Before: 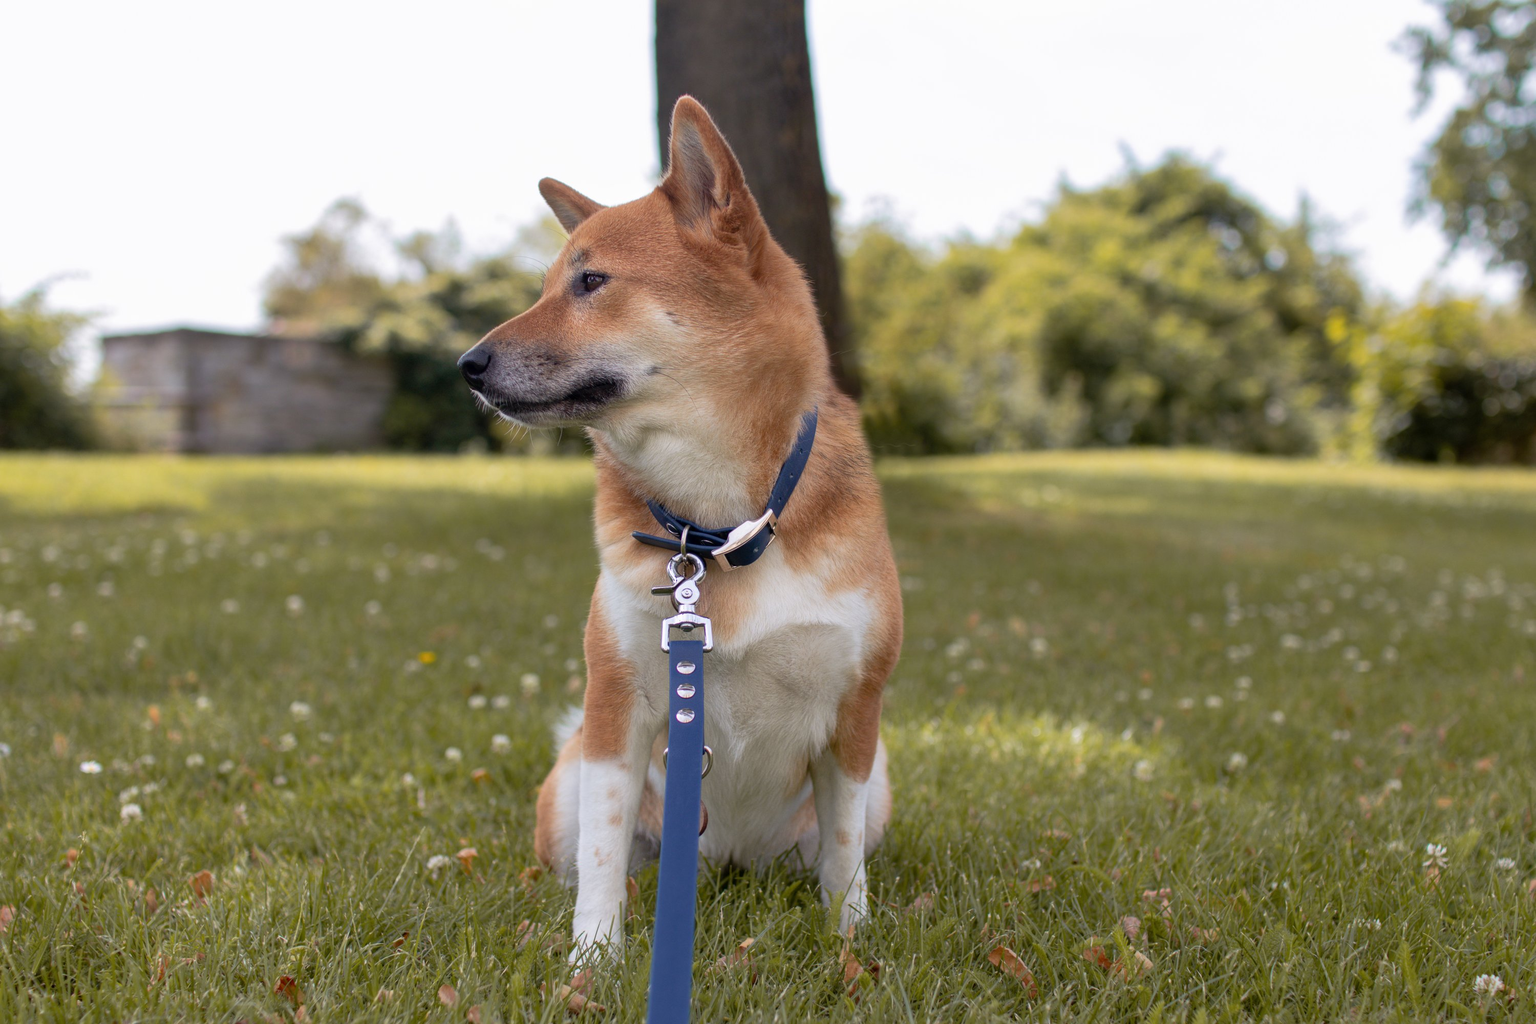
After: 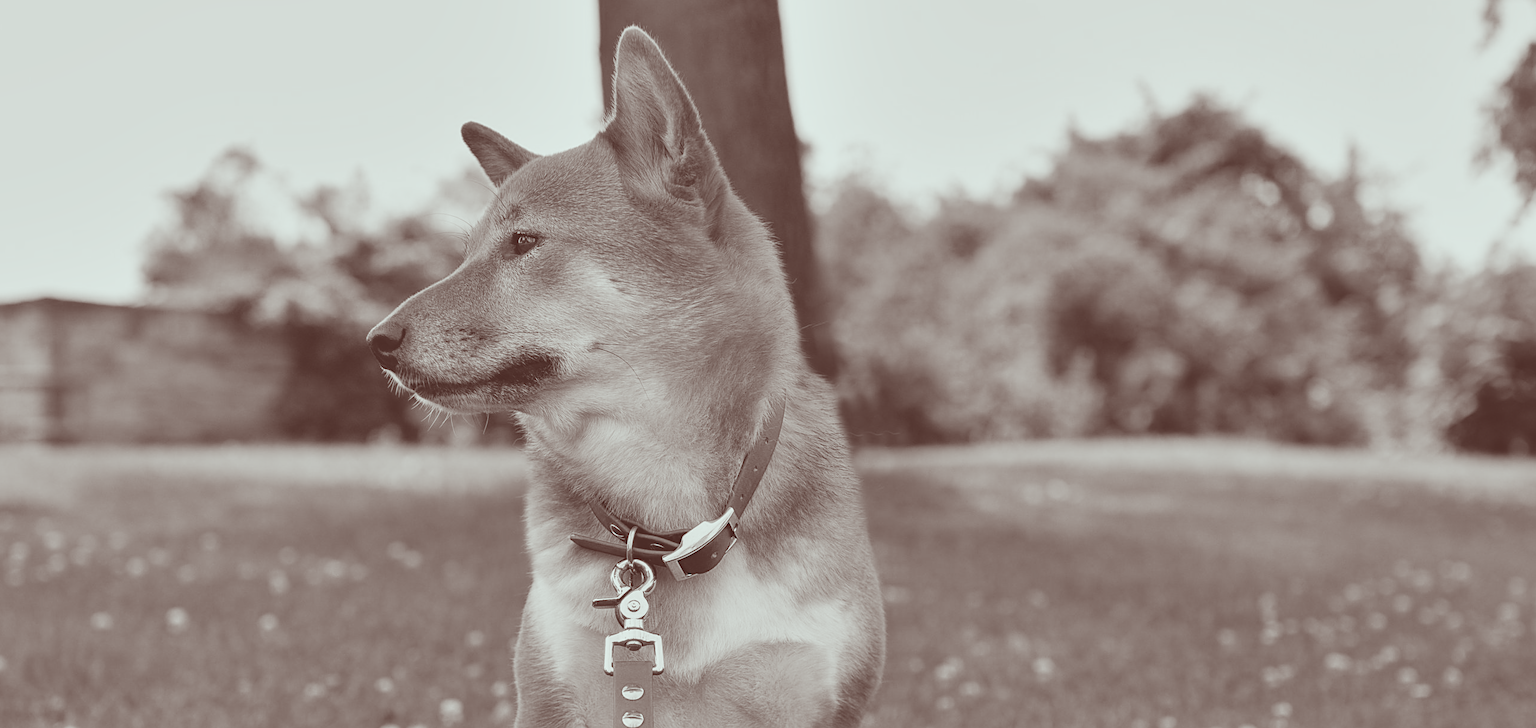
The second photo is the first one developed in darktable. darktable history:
shadows and highlights: soften with gaussian
exposure: black level correction -0.027, compensate highlight preservation false
crop and rotate: left 9.304%, top 7.172%, right 4.811%, bottom 31.721%
color correction: highlights a* -7.09, highlights b* -0.198, shadows a* 20.51, shadows b* 12.52
sharpen: on, module defaults
filmic rgb: black relative exposure -7.65 EV, white relative exposure 4.56 EV, hardness 3.61, add noise in highlights 0.002, color science v3 (2019), use custom middle-gray values true, contrast in highlights soft
color calibration: output gray [0.22, 0.42, 0.37, 0], illuminant as shot in camera, x 0.482, y 0.431, temperature 2420.79 K
